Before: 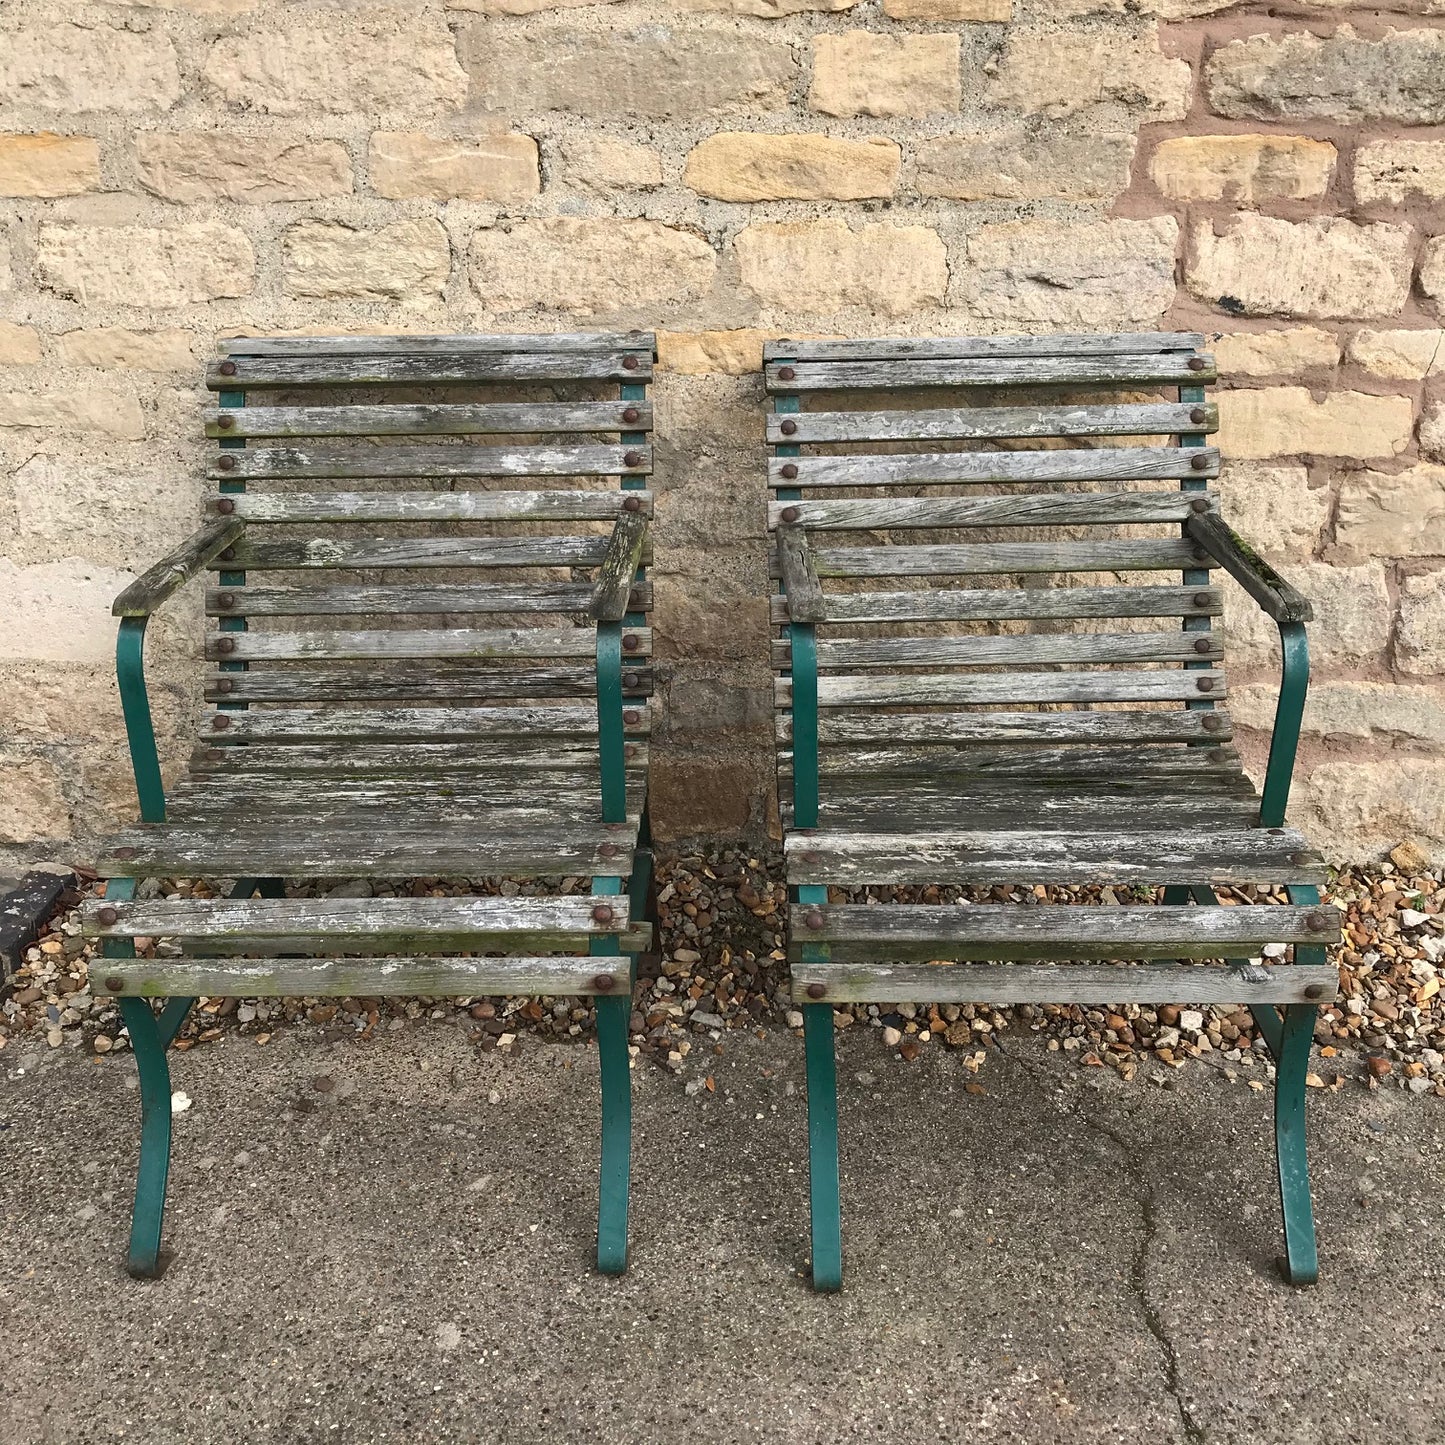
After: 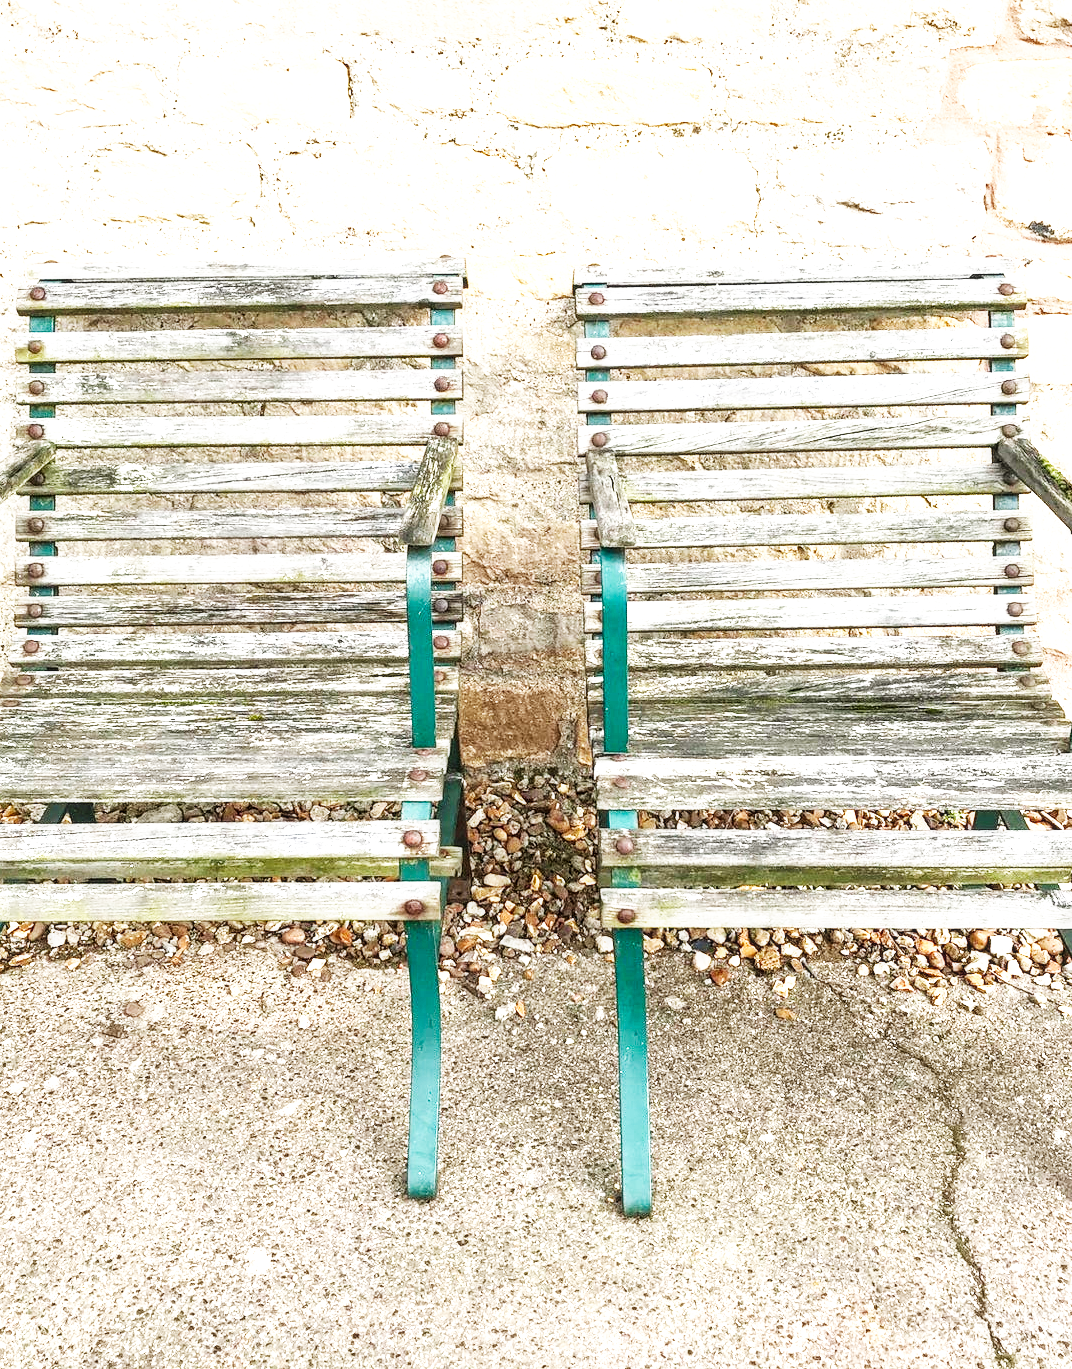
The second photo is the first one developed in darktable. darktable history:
base curve: curves: ch0 [(0, 0) (0.007, 0.004) (0.027, 0.03) (0.046, 0.07) (0.207, 0.54) (0.442, 0.872) (0.673, 0.972) (1, 1)], preserve colors none
local contrast: on, module defaults
exposure: black level correction 0, exposure 1.1 EV, compensate highlight preservation false
crop and rotate: left 13.15%, top 5.251%, right 12.609%
